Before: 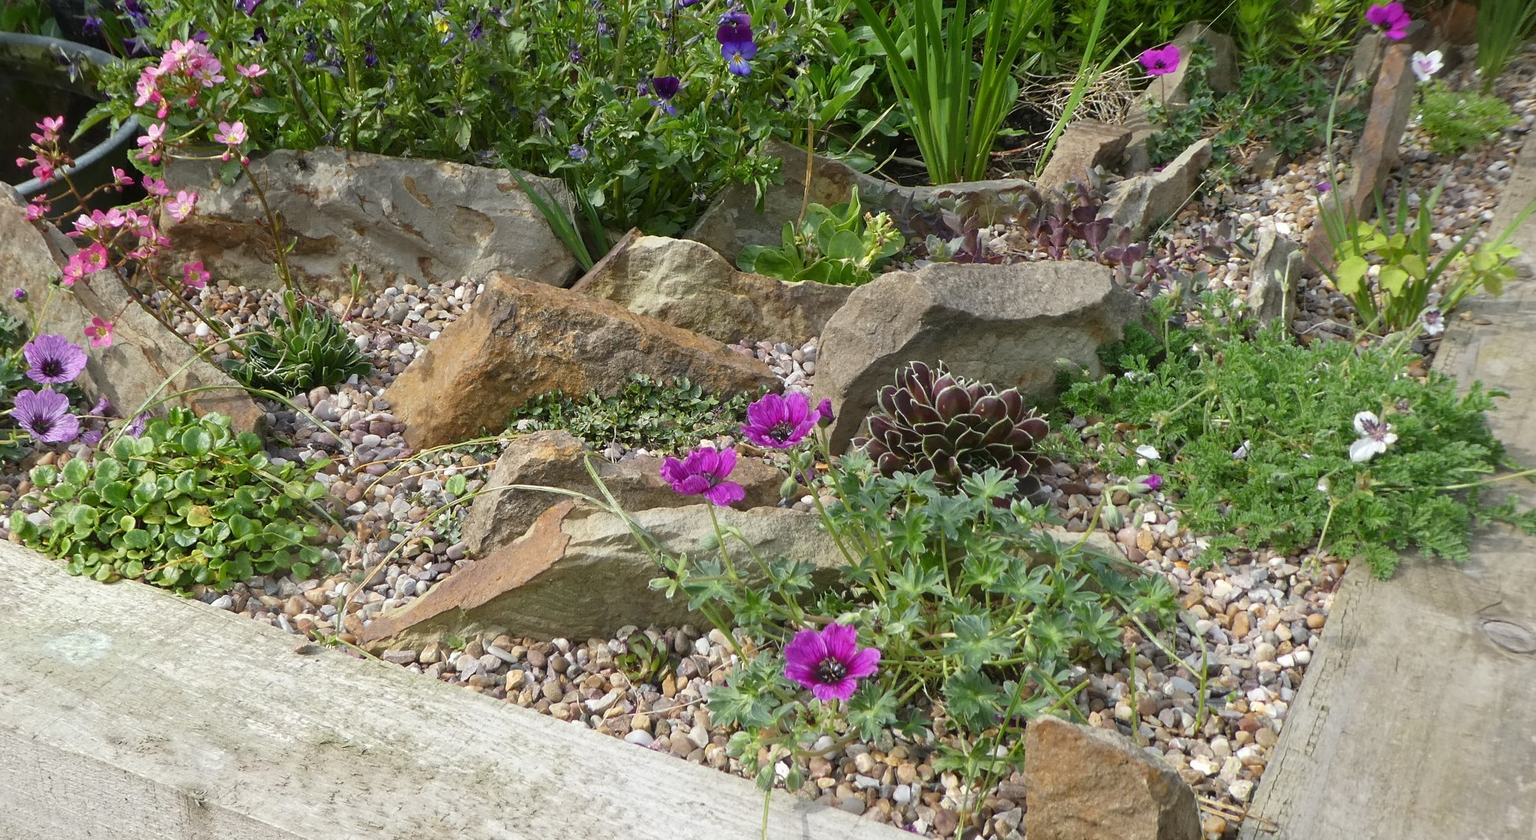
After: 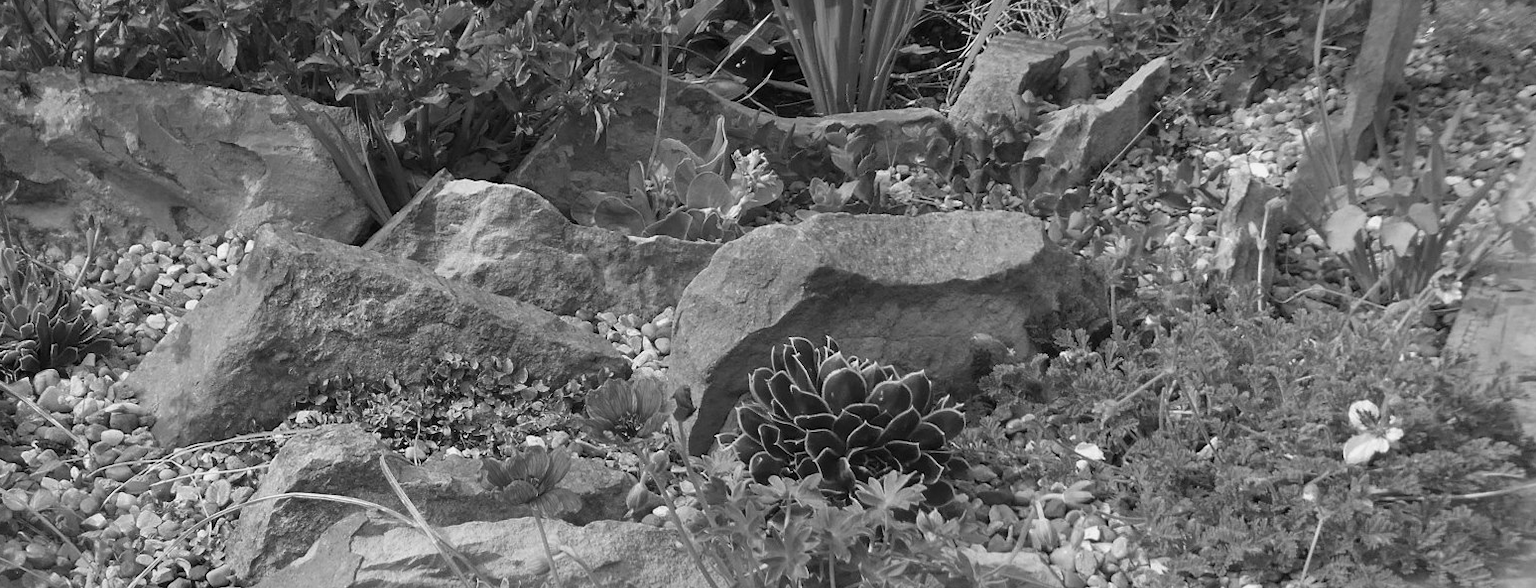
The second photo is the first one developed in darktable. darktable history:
crop: left 18.38%, top 11.092%, right 2.134%, bottom 33.217%
monochrome: a 73.58, b 64.21
